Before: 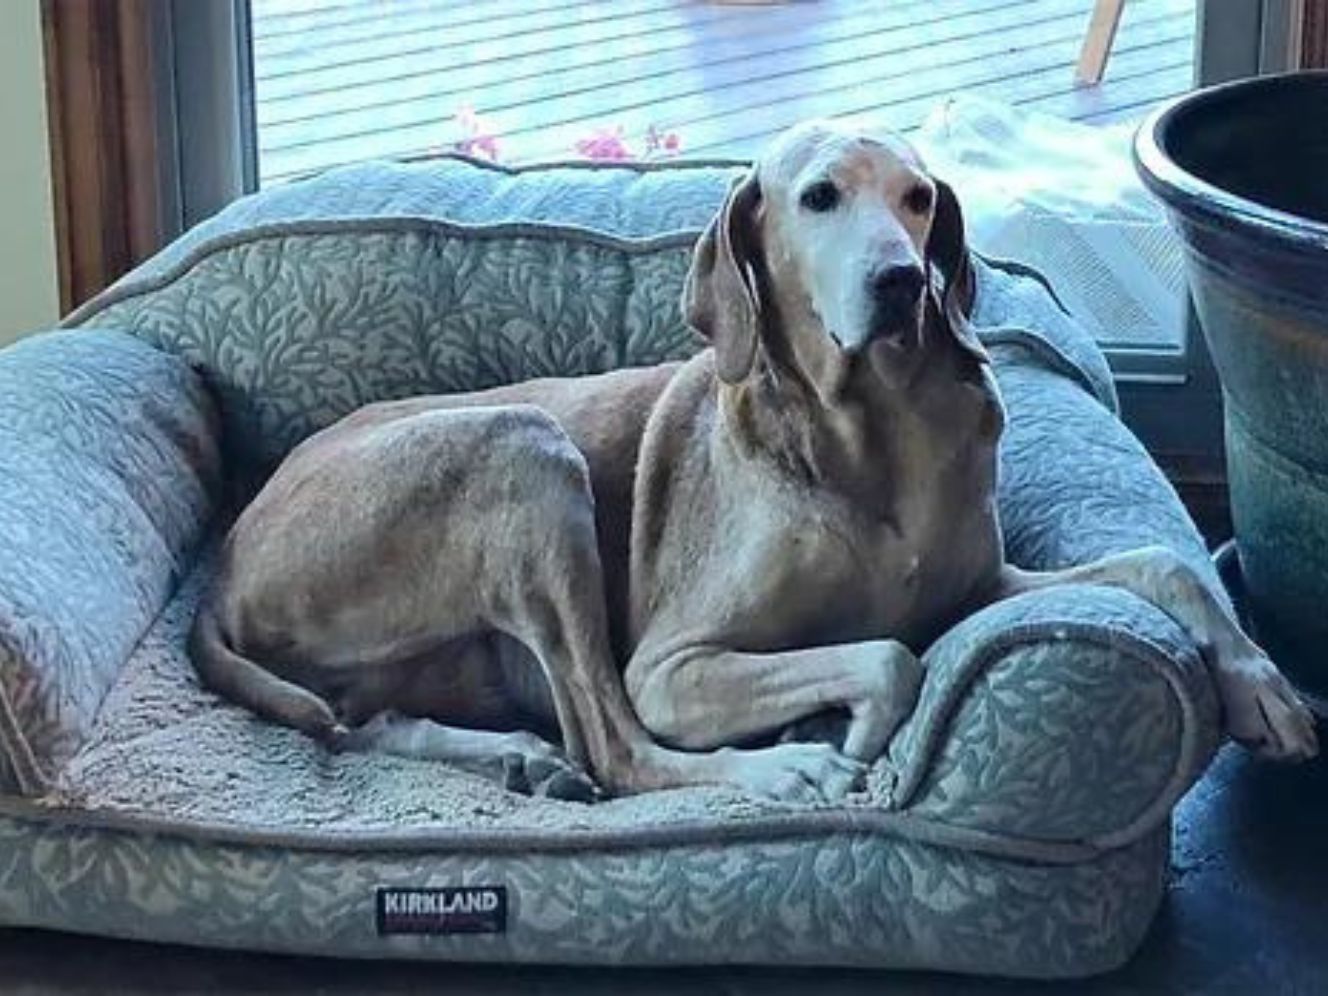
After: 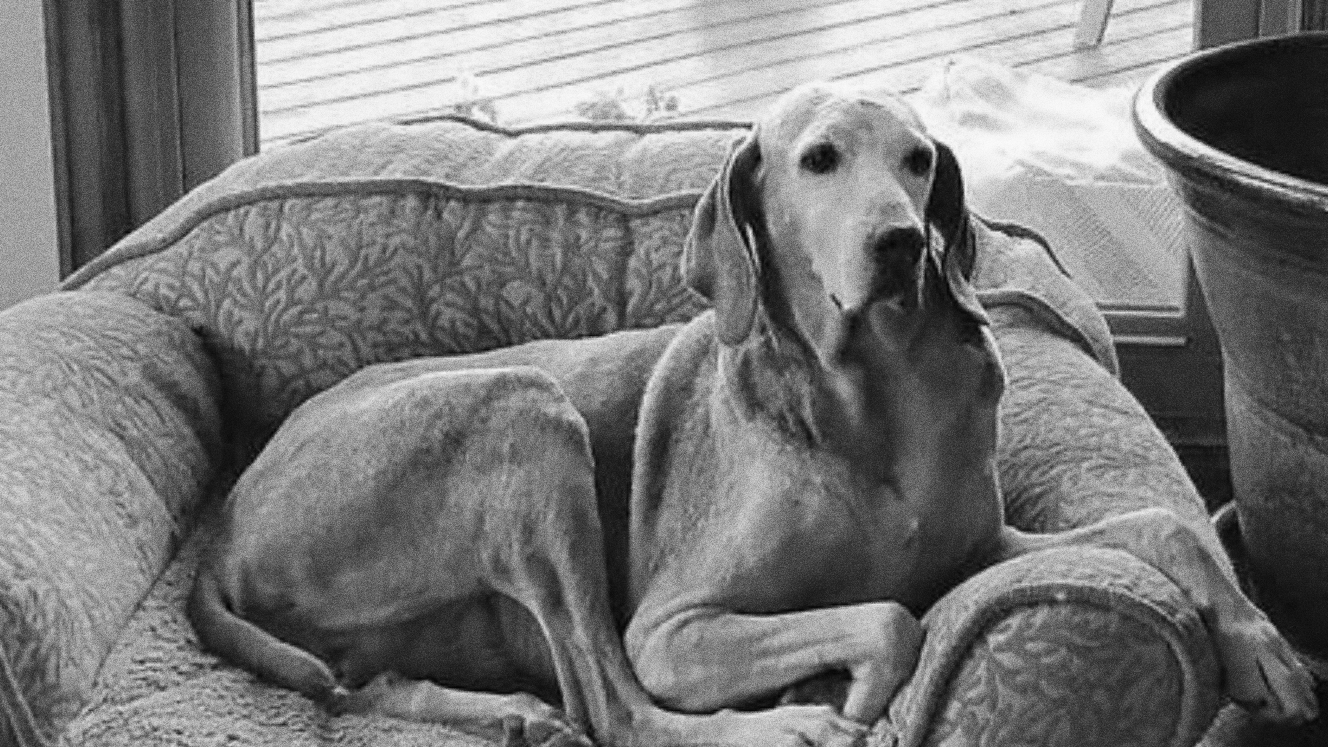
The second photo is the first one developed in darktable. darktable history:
grain: strength 49.07%
crop: top 3.857%, bottom 21.132%
monochrome: a -6.99, b 35.61, size 1.4
